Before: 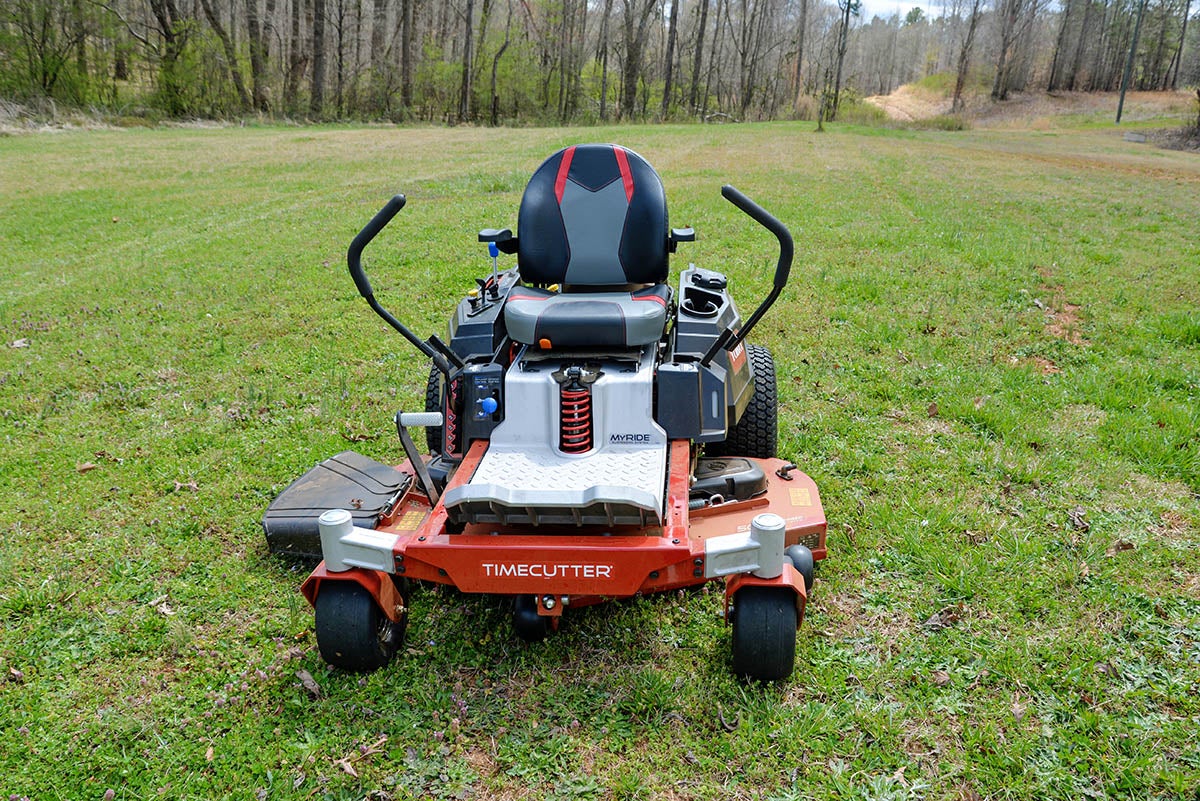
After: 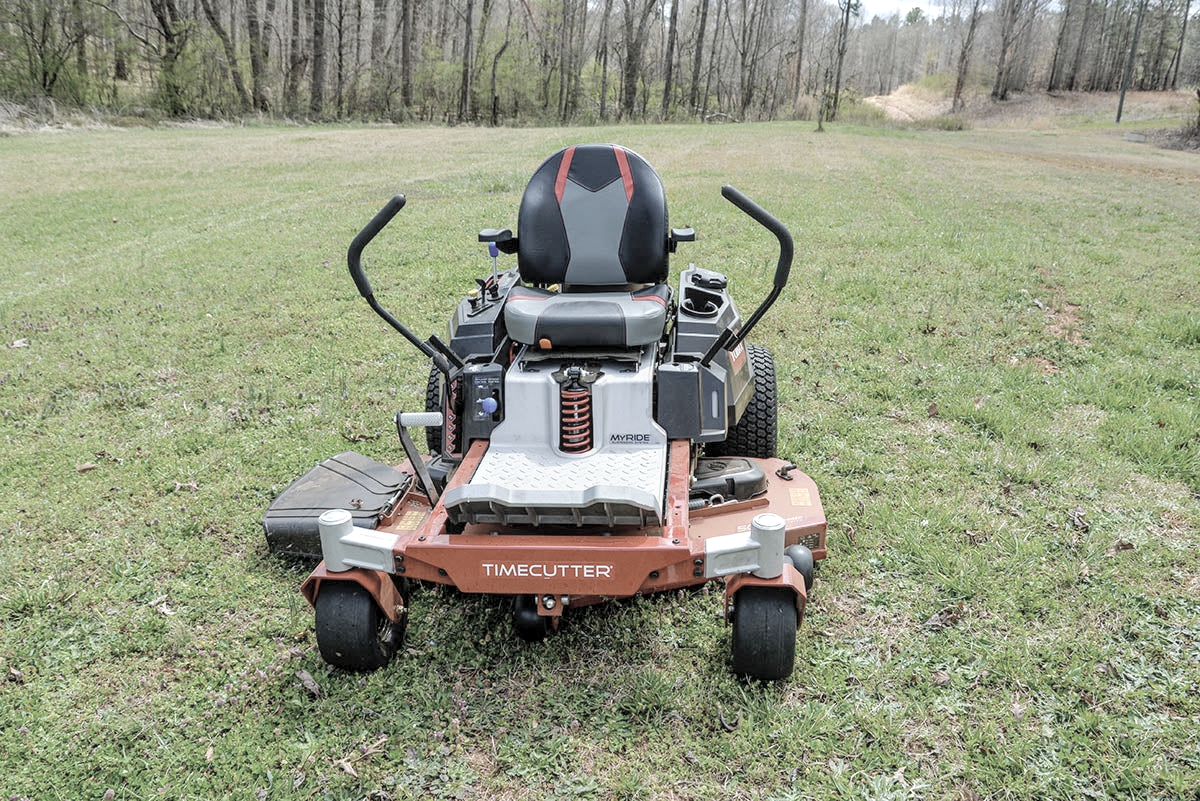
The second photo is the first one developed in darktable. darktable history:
local contrast: on, module defaults
contrast brightness saturation: brightness 0.186, saturation -0.512
